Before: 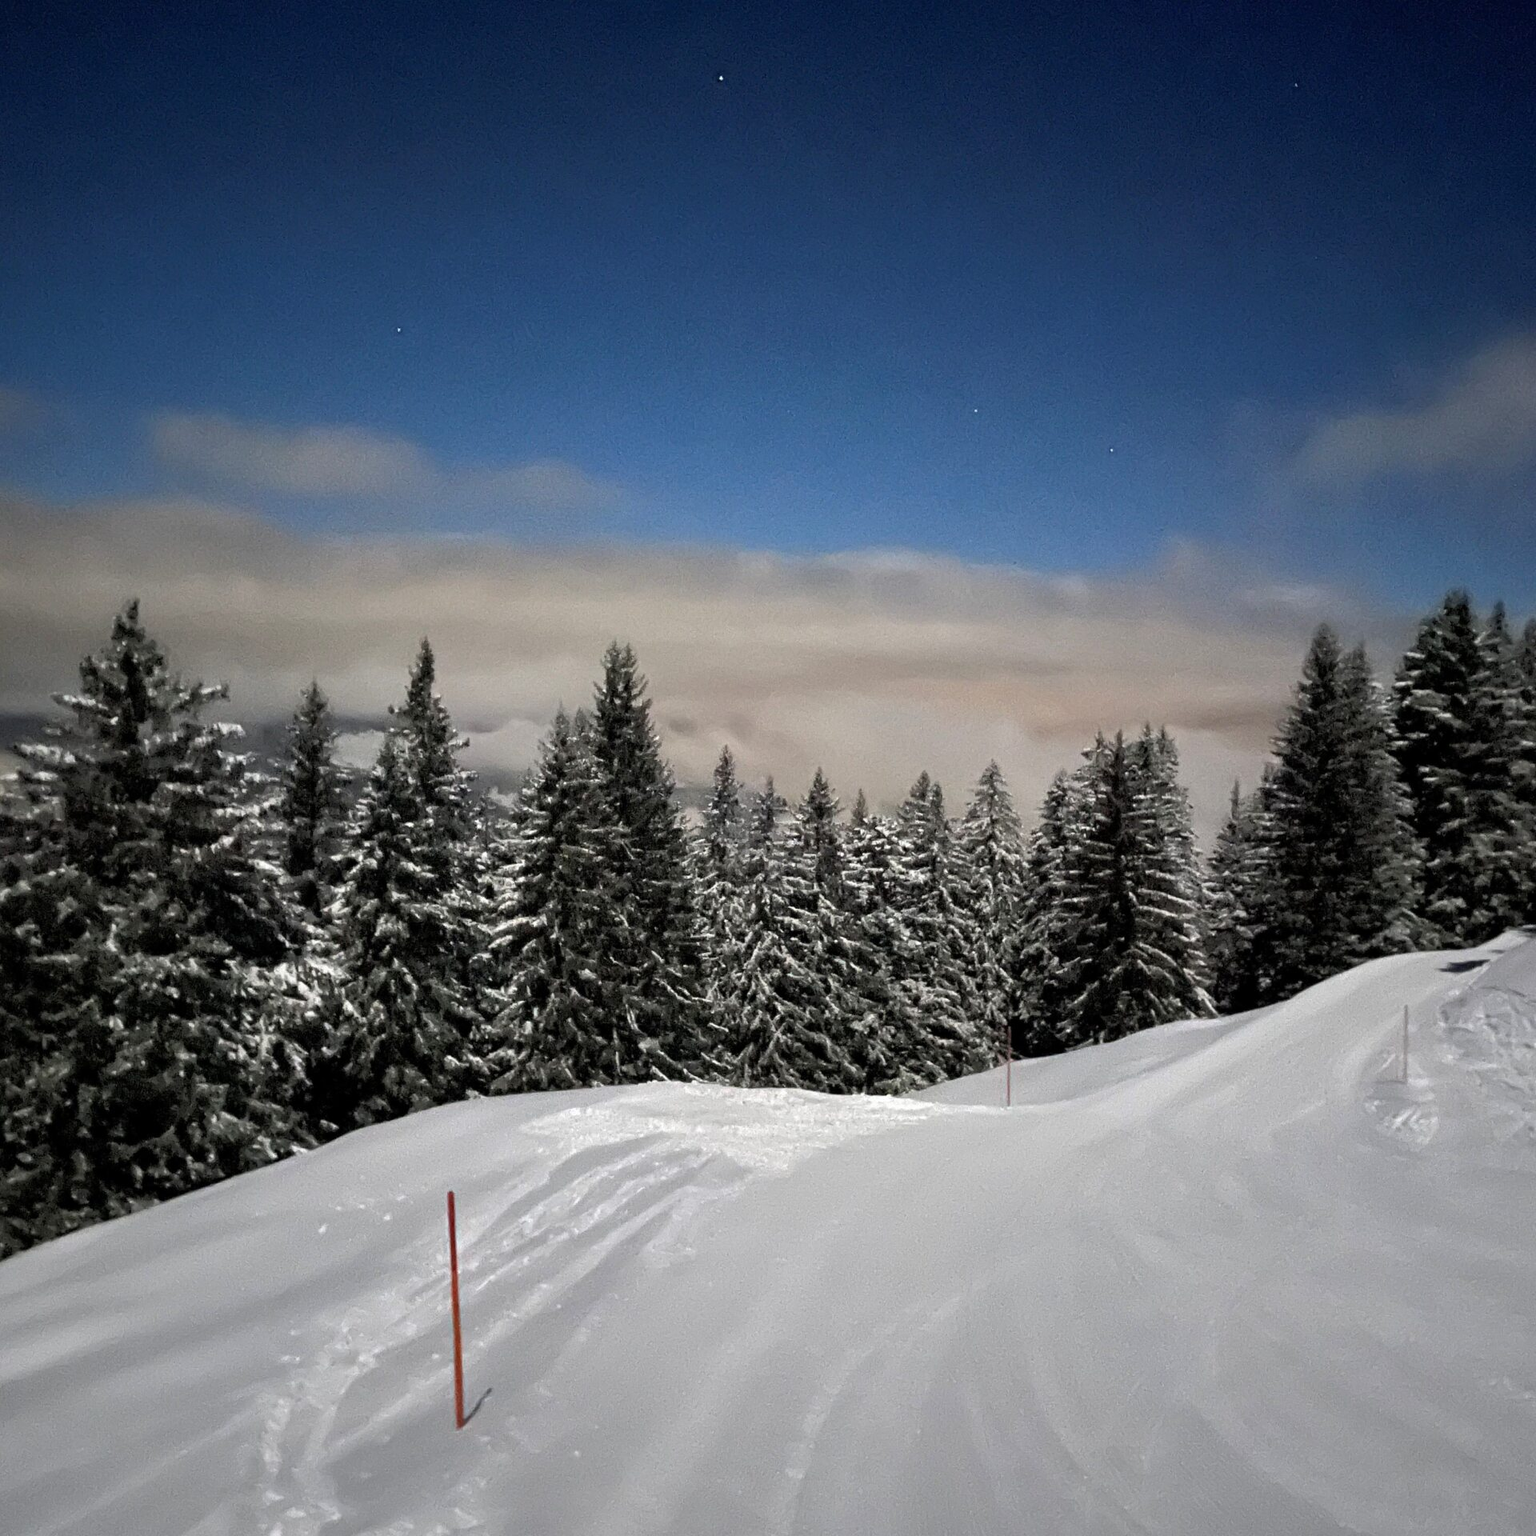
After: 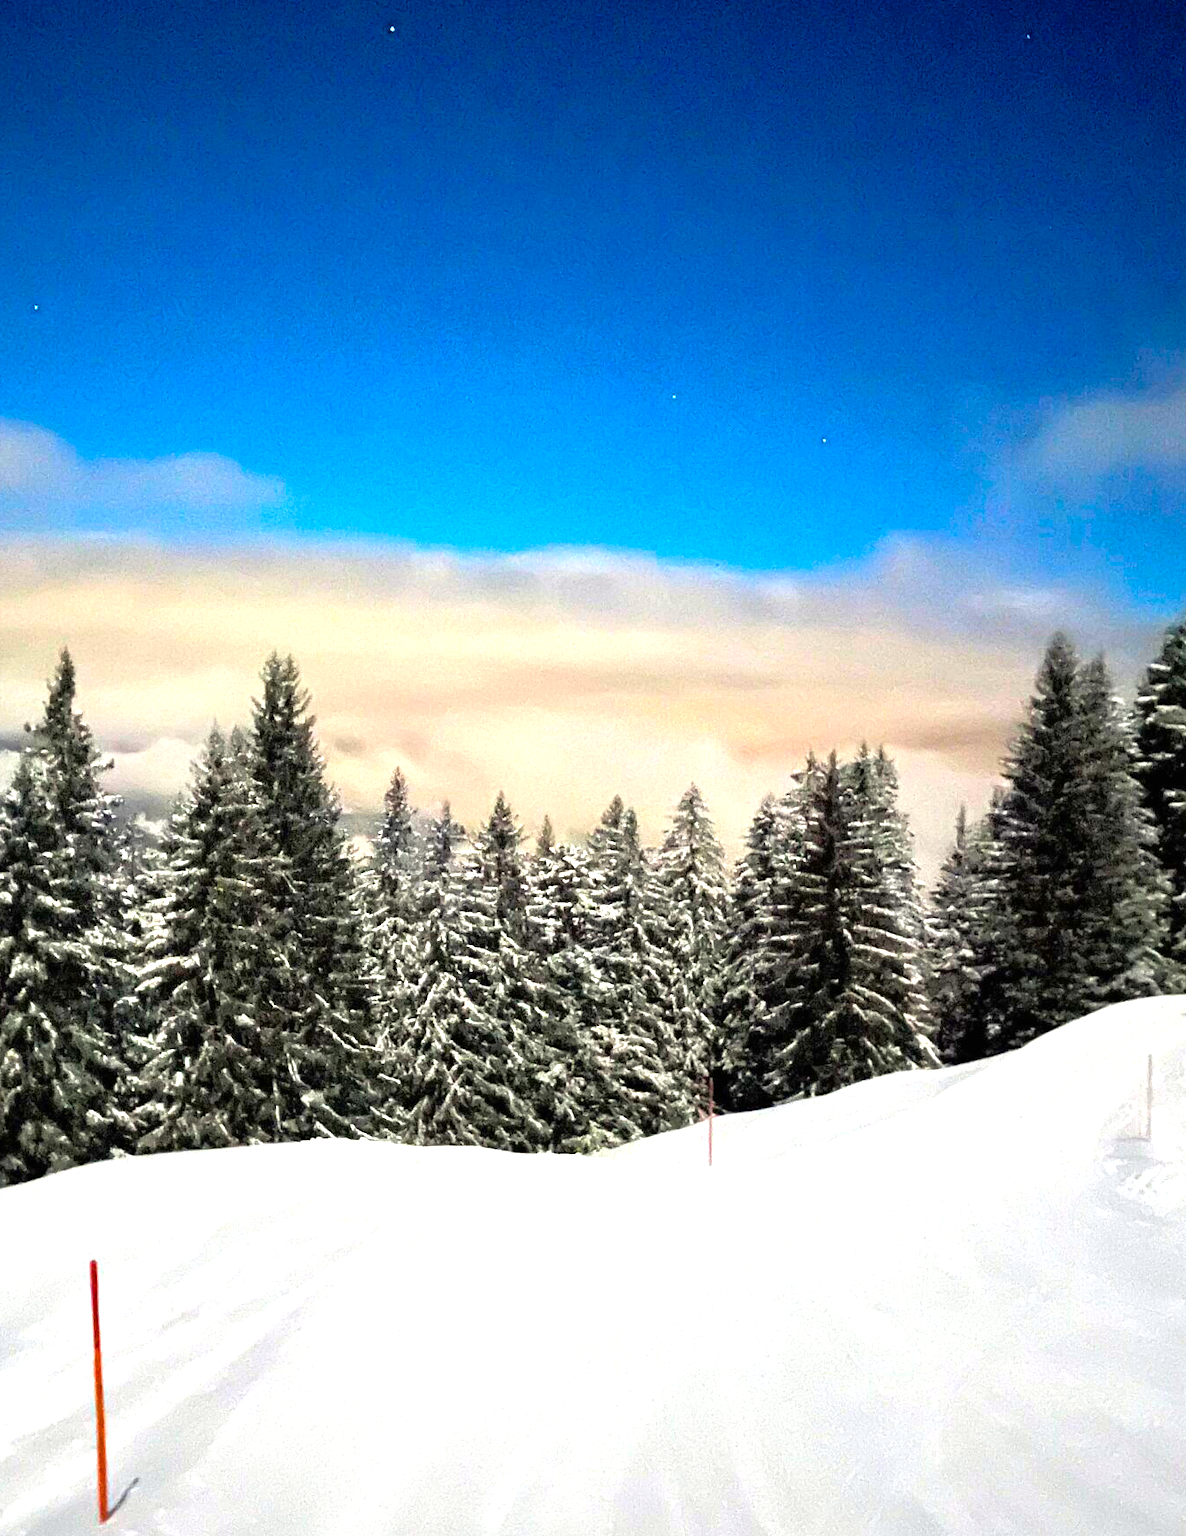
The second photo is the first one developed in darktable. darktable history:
exposure: black level correction 0, exposure 1.2 EV, compensate highlight preservation false
crop and rotate: left 23.879%, top 3.424%, right 6.258%, bottom 6.118%
color balance rgb: power › hue 328.86°, highlights gain › luminance 7.232%, highlights gain › chroma 1.875%, highlights gain › hue 93.26°, linear chroma grading › shadows -39.706%, linear chroma grading › highlights 40.583%, linear chroma grading › global chroma 45.654%, linear chroma grading › mid-tones -29.867%, perceptual saturation grading › global saturation 25.44%, perceptual saturation grading › highlights -27.771%, perceptual saturation grading › shadows 33.792%, global vibrance 20%
